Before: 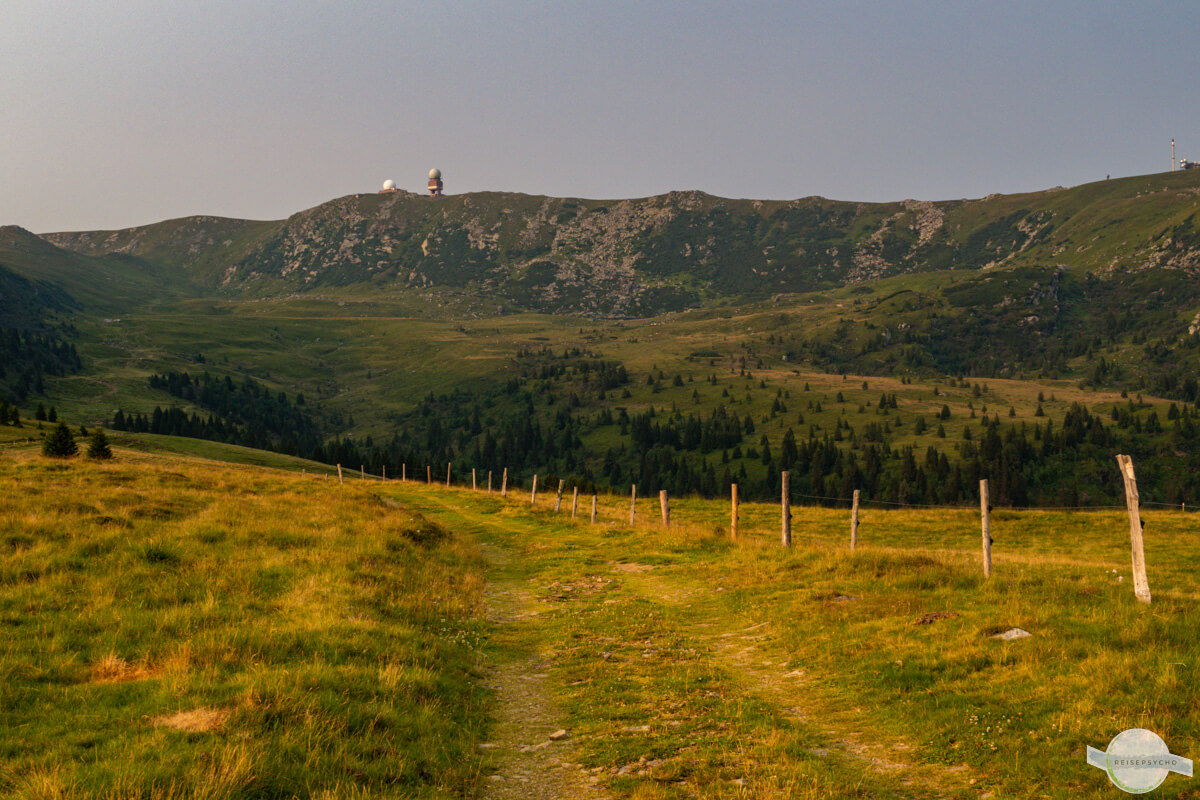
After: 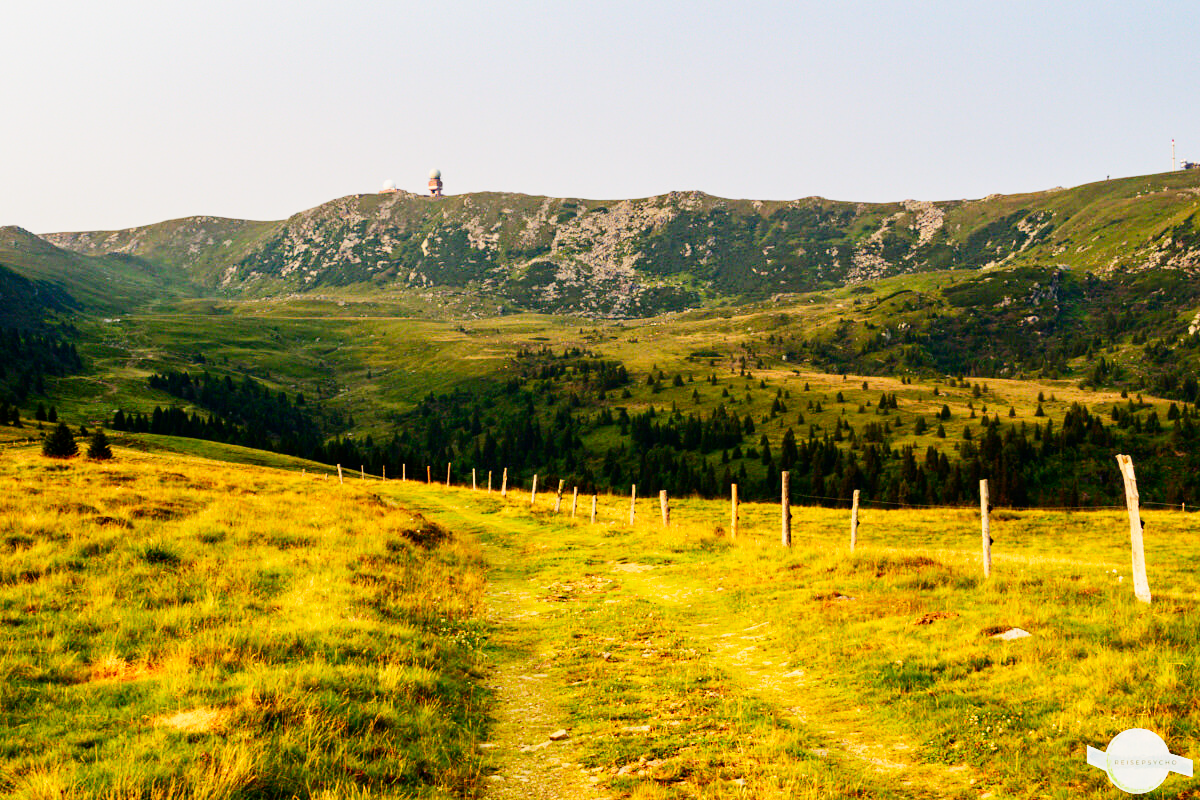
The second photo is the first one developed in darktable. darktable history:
sigmoid: contrast 1.7, skew -0.2, preserve hue 0%, red attenuation 0.1, red rotation 0.035, green attenuation 0.1, green rotation -0.017, blue attenuation 0.15, blue rotation -0.052, base primaries Rec2020
contrast brightness saturation: contrast 0.18, saturation 0.3
exposure: black level correction 0.001, exposure 1.398 EV, compensate exposure bias true, compensate highlight preservation false
